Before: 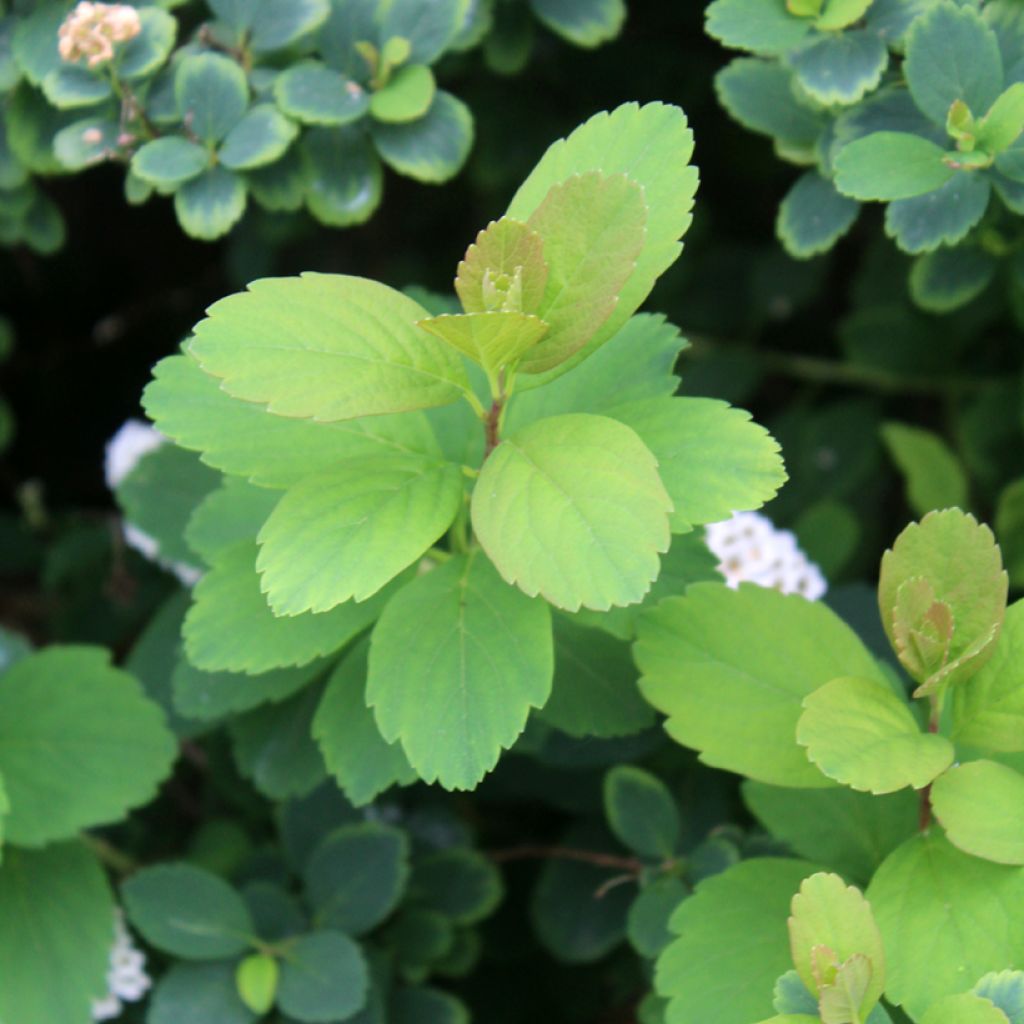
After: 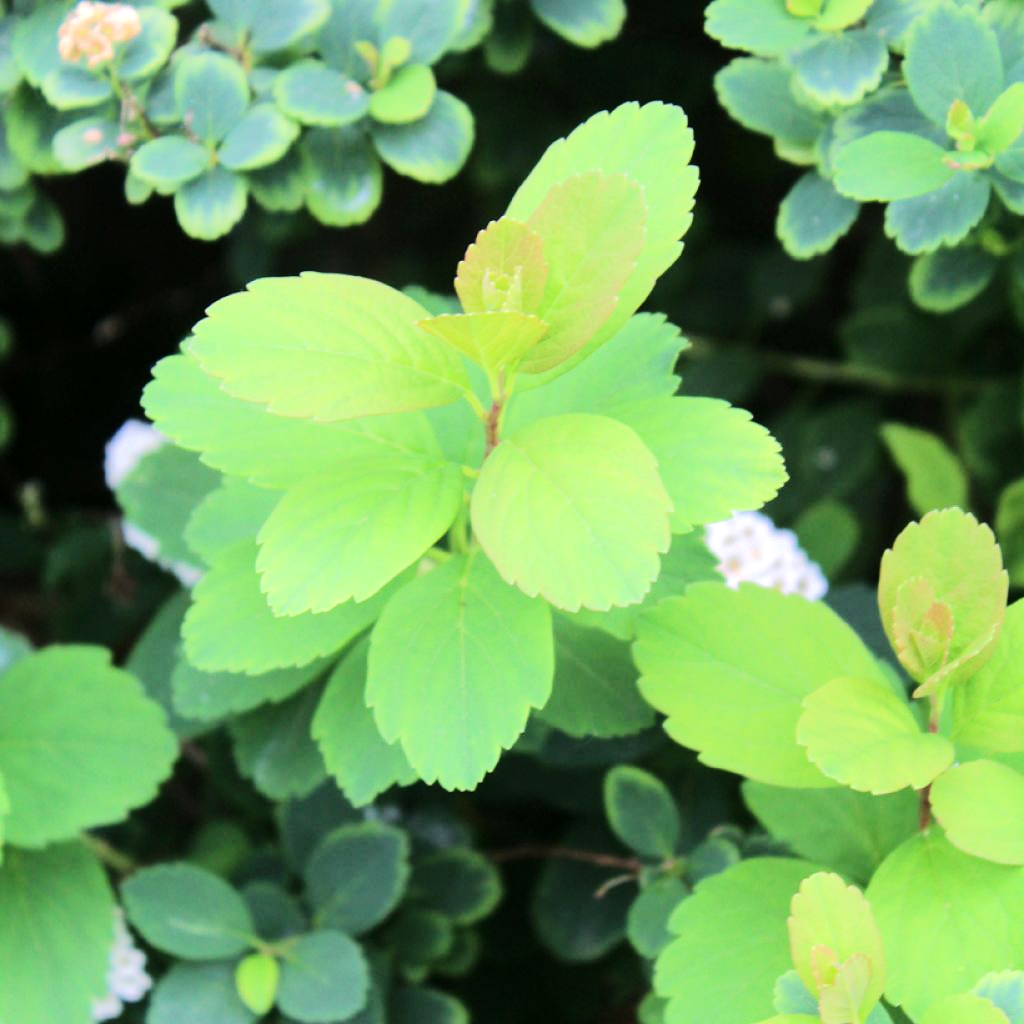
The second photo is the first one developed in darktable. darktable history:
tone equalizer: -7 EV 0.145 EV, -6 EV 0.59 EV, -5 EV 1.13 EV, -4 EV 1.33 EV, -3 EV 1.13 EV, -2 EV 0.6 EV, -1 EV 0.168 EV, edges refinement/feathering 500, mask exposure compensation -1.57 EV, preserve details no
